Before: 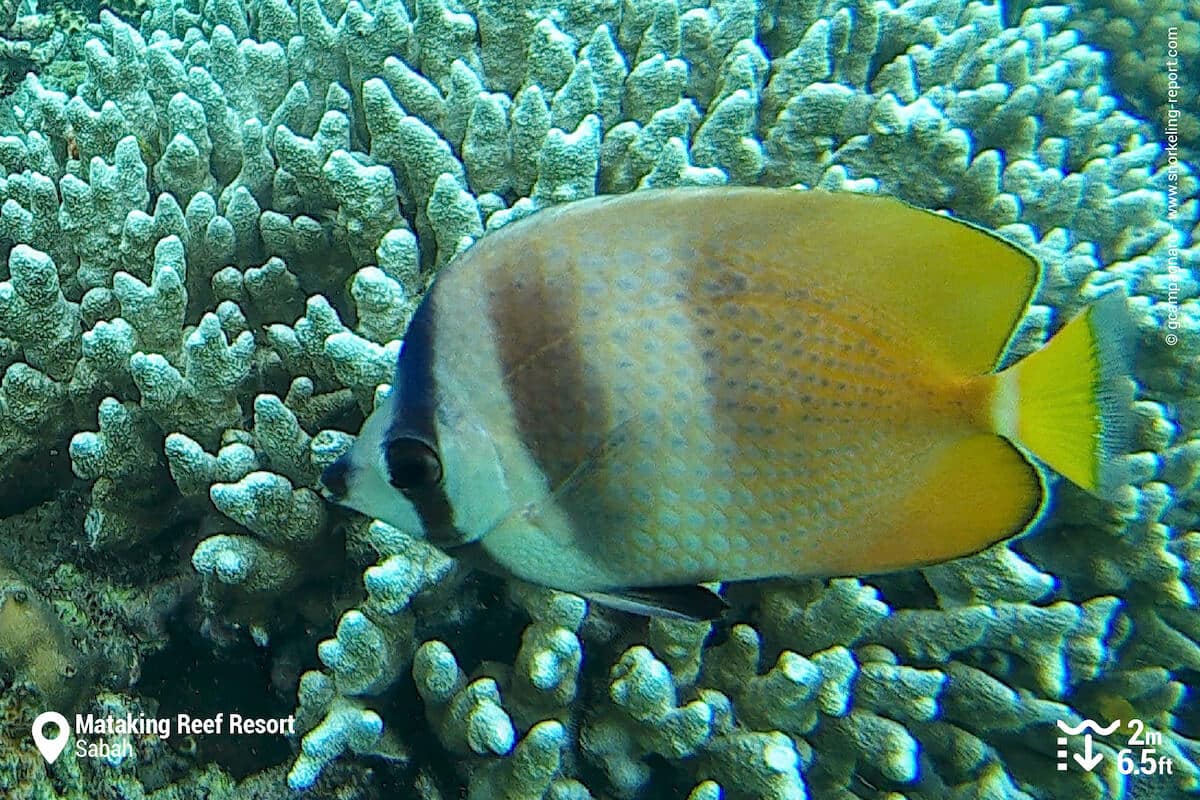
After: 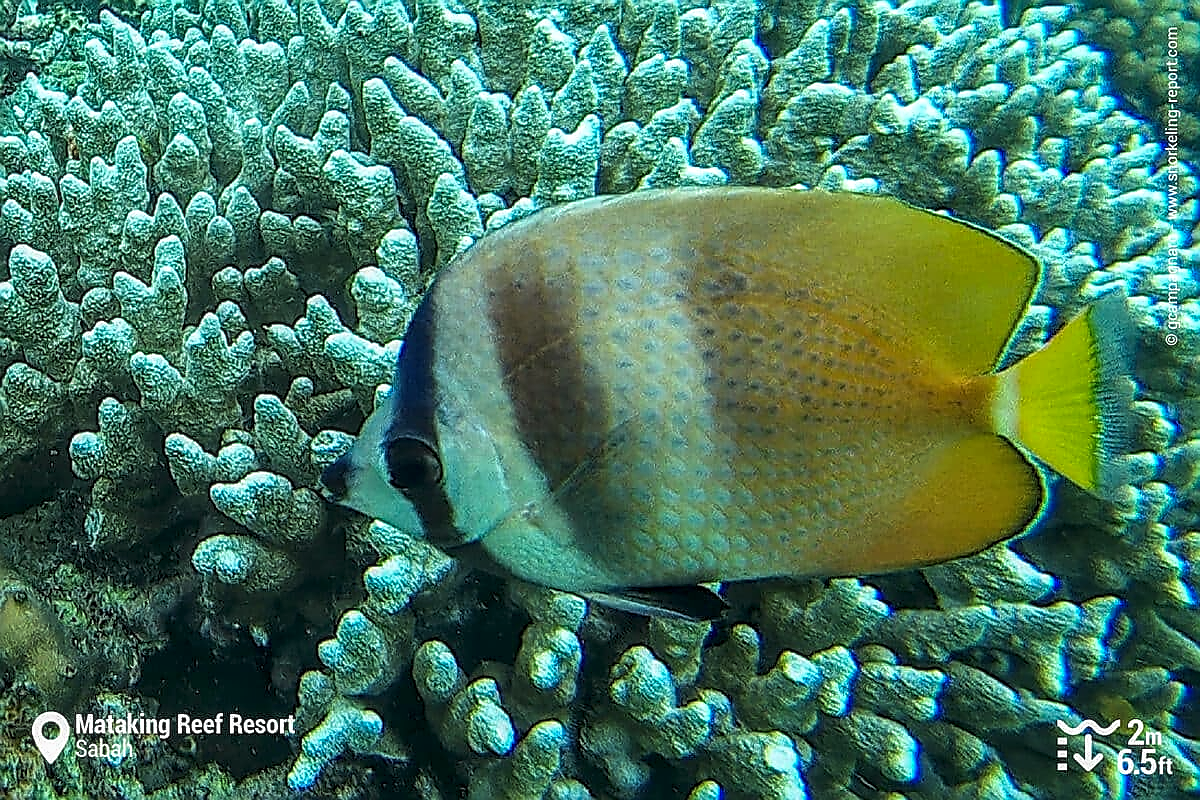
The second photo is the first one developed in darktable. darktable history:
tone curve: curves: ch0 [(0, 0) (0.405, 0.351) (1, 1)], preserve colors none
local contrast: detail 130%
sharpen: radius 1.35, amount 1.242, threshold 0.755
